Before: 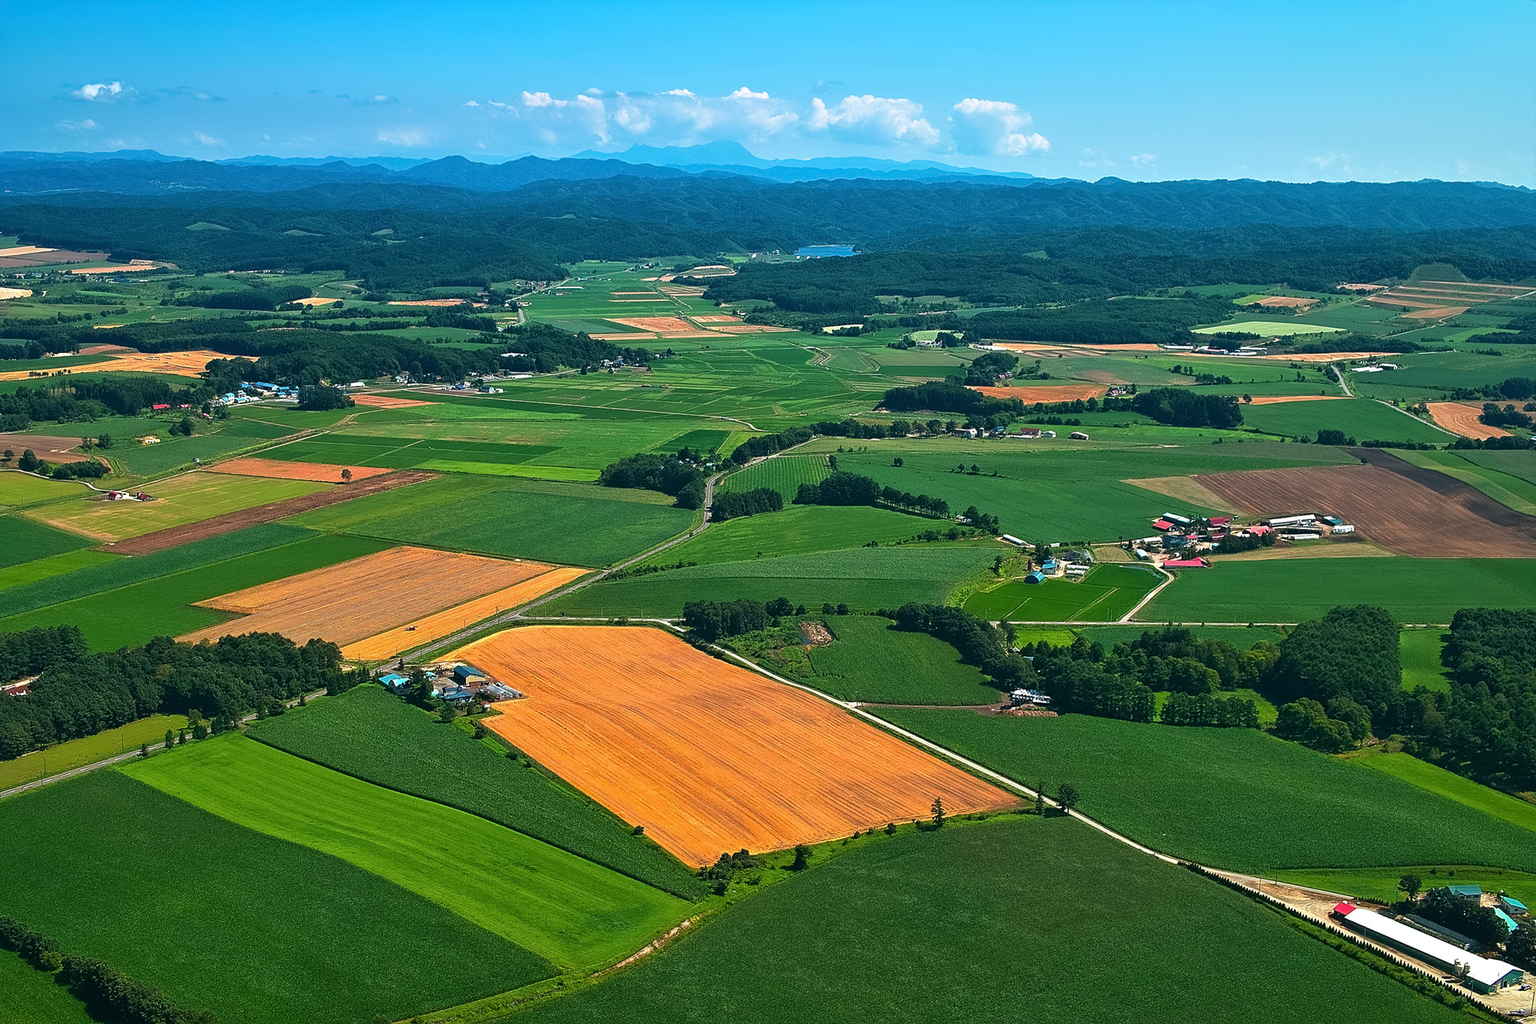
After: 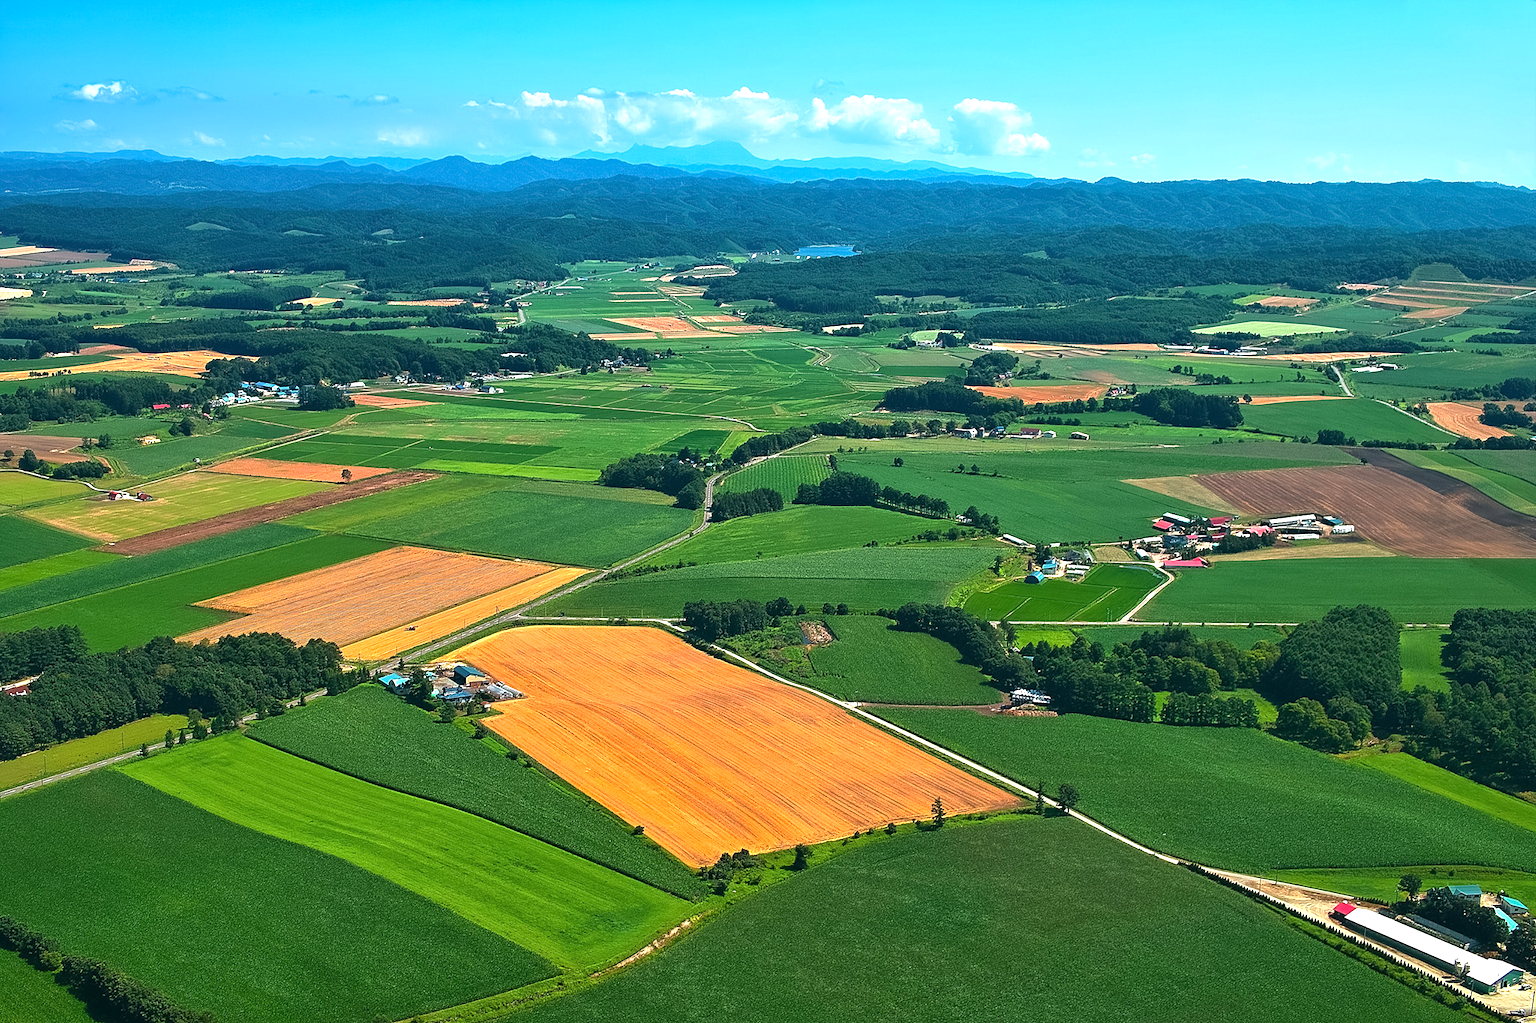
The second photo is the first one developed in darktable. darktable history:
shadows and highlights: shadows 20.38, highlights -19.88, soften with gaussian
exposure: exposure 0.516 EV, compensate highlight preservation false
